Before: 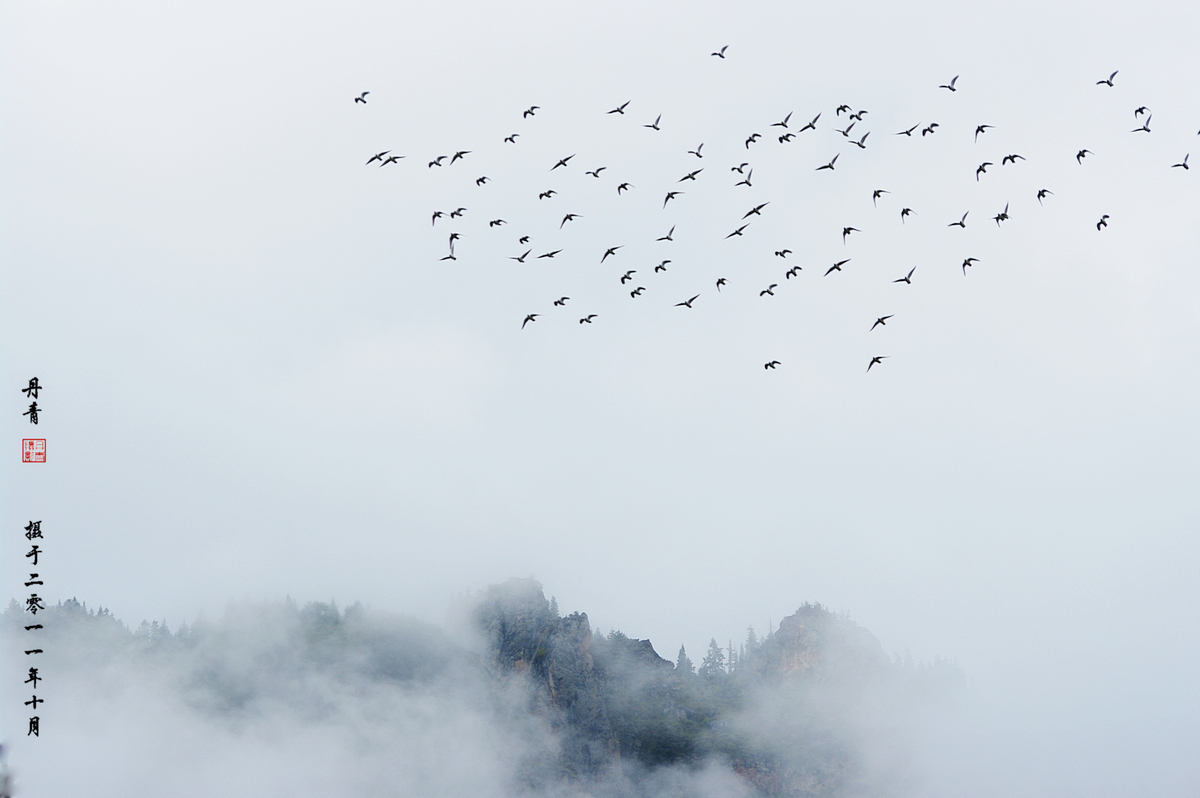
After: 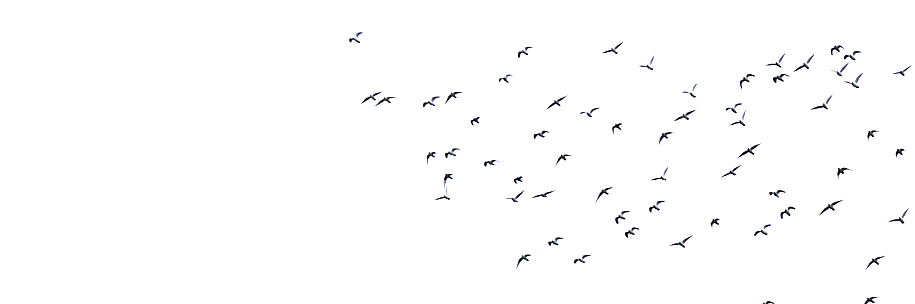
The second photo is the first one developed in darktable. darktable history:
crop: left 0.579%, top 7.627%, right 23.167%, bottom 54.275%
exposure: black level correction 0, exposure 1.198 EV, compensate exposure bias true, compensate highlight preservation false
color balance: lift [0.991, 1, 1, 1], gamma [0.996, 1, 1, 1], input saturation 98.52%, contrast 20.34%, output saturation 103.72%
